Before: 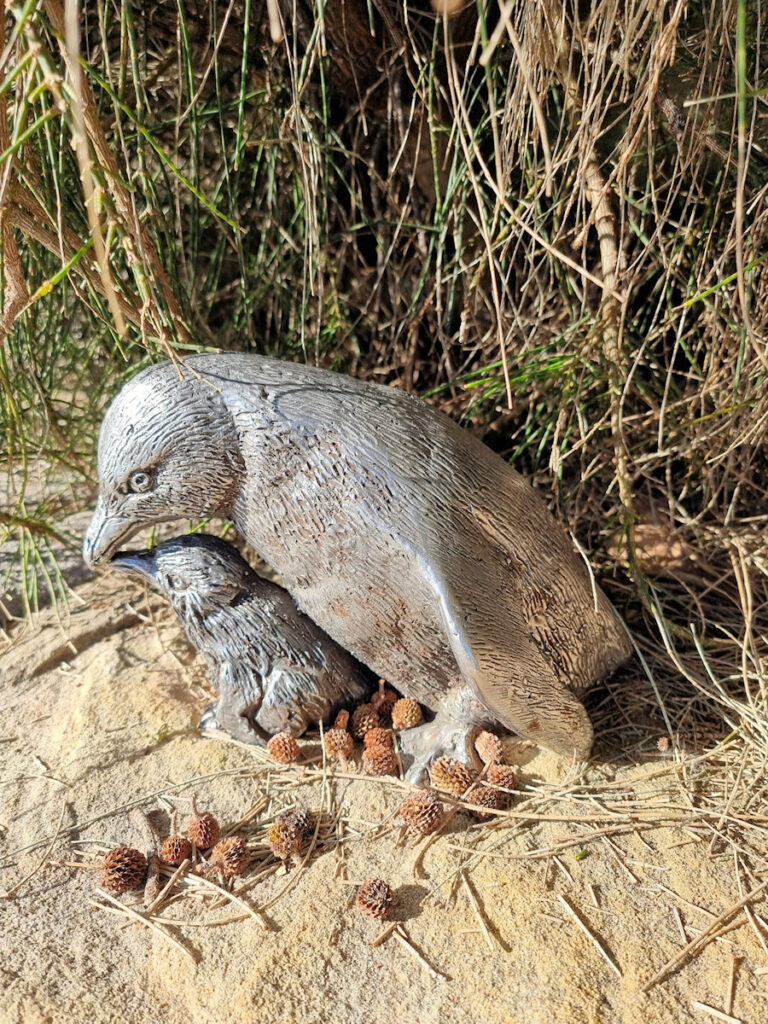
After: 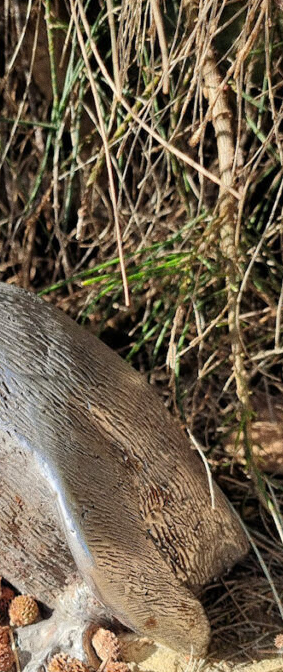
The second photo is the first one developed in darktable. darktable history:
crop and rotate: left 49.936%, top 10.094%, right 13.136%, bottom 24.256%
grain: coarseness 0.09 ISO
